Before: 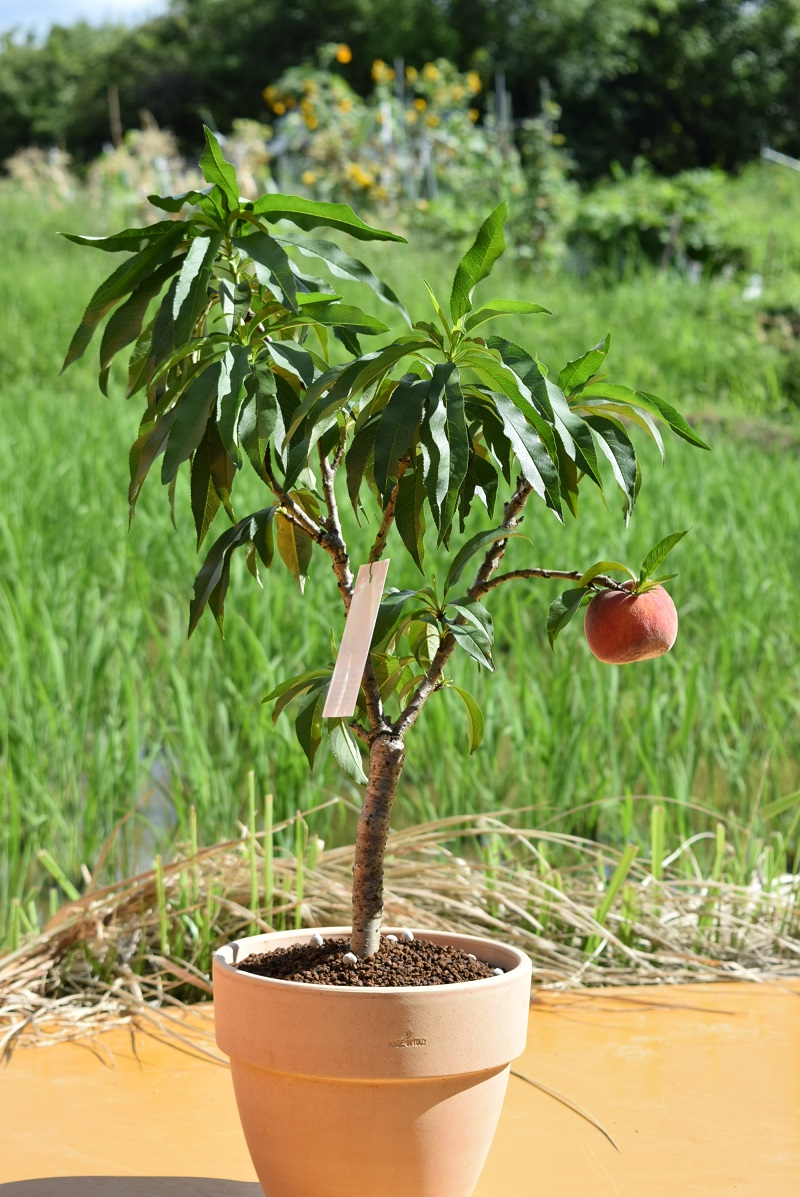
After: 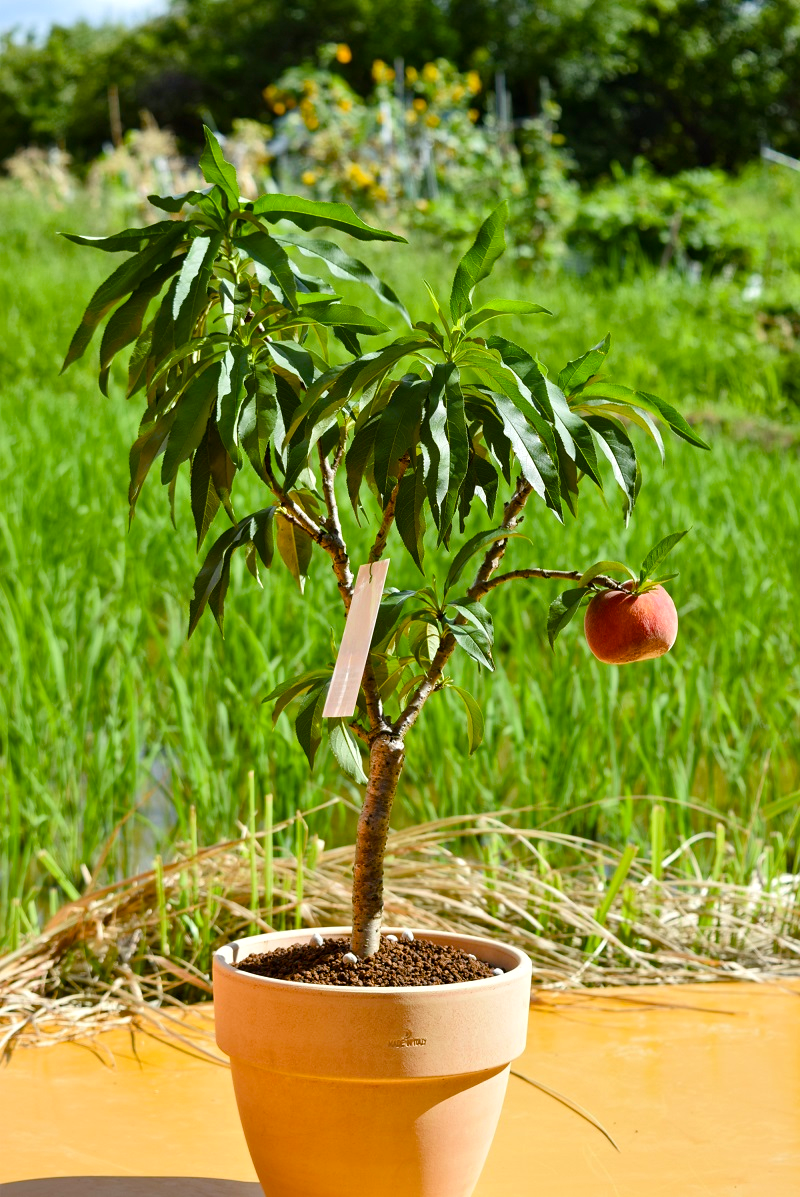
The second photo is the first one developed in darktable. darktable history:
color balance rgb: power › chroma 0.66%, power › hue 60°, perceptual saturation grading › global saturation 20%, perceptual saturation grading › highlights -13.88%, perceptual saturation grading › shadows 49.995%, global vibrance 23.378%
local contrast: mode bilateral grid, contrast 28, coarseness 15, detail 115%, midtone range 0.2
